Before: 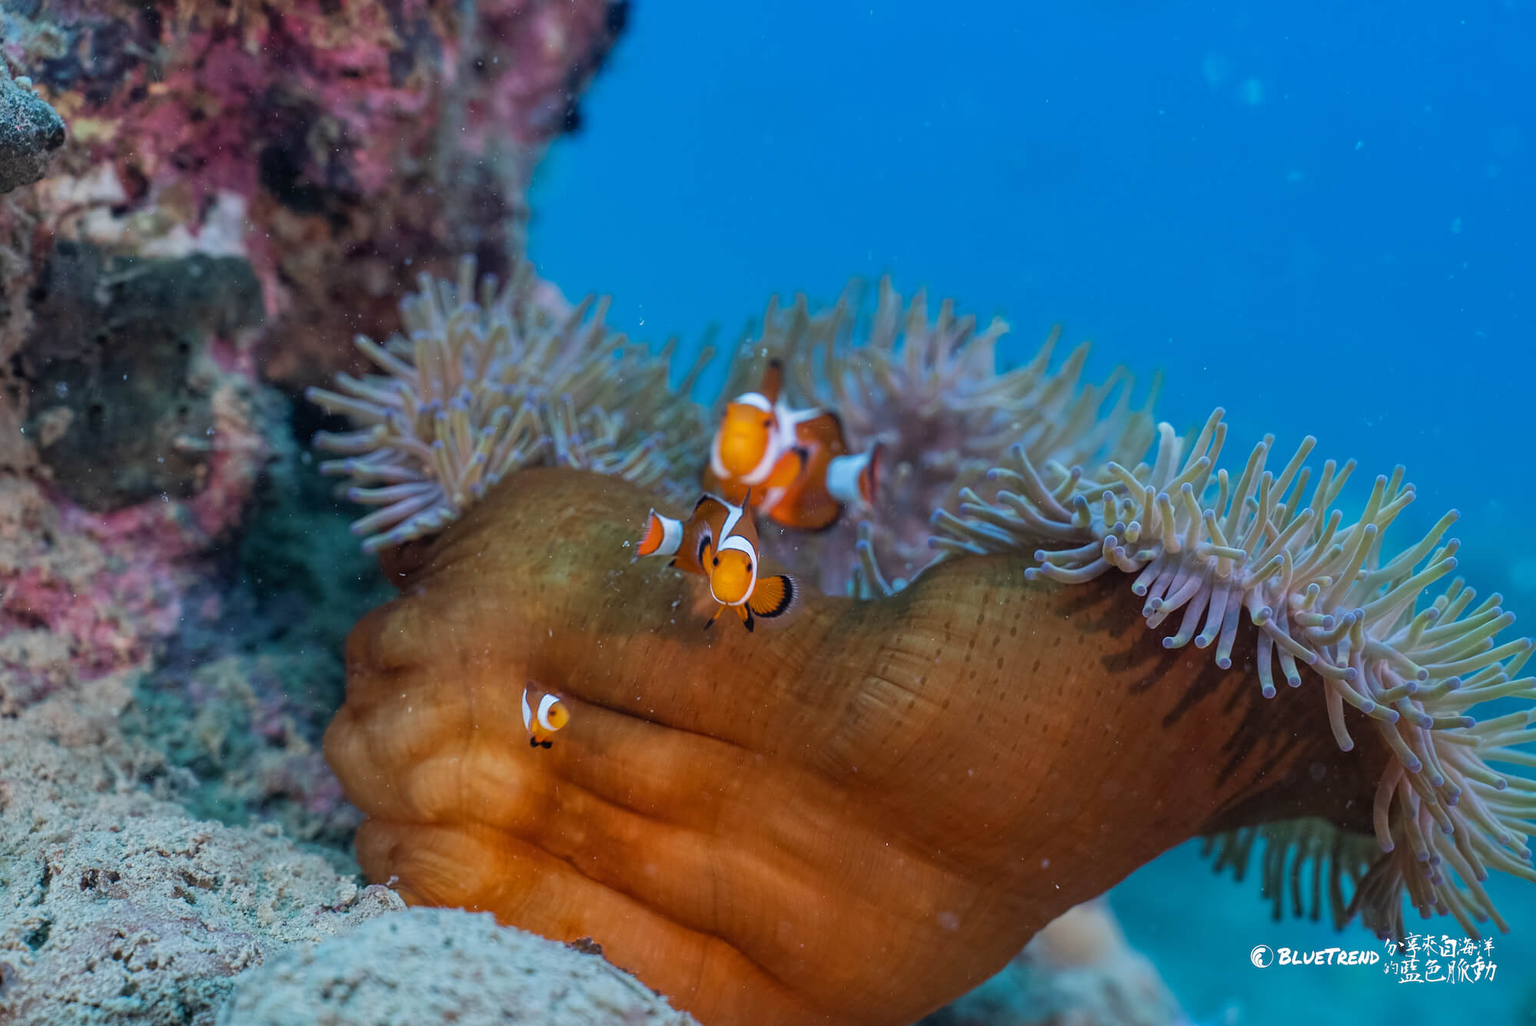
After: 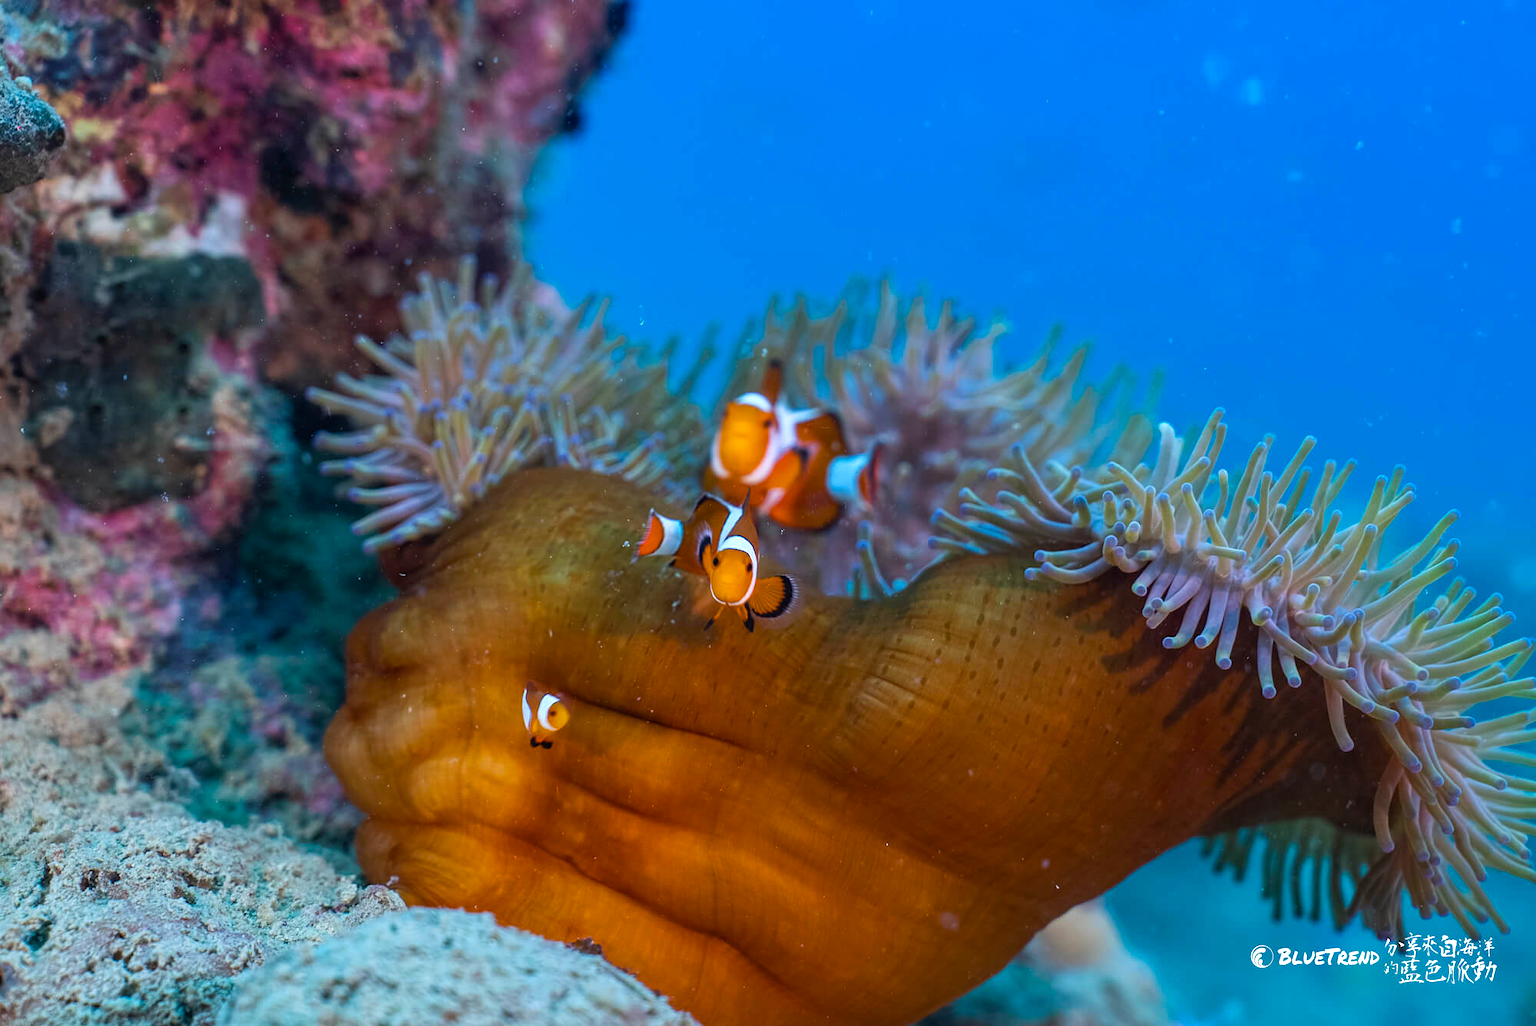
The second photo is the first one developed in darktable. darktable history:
color balance rgb: linear chroma grading › global chroma 15.262%, perceptual saturation grading › global saturation 19.916%, perceptual brilliance grading › highlights 9.876%, perceptual brilliance grading › shadows -4.78%
